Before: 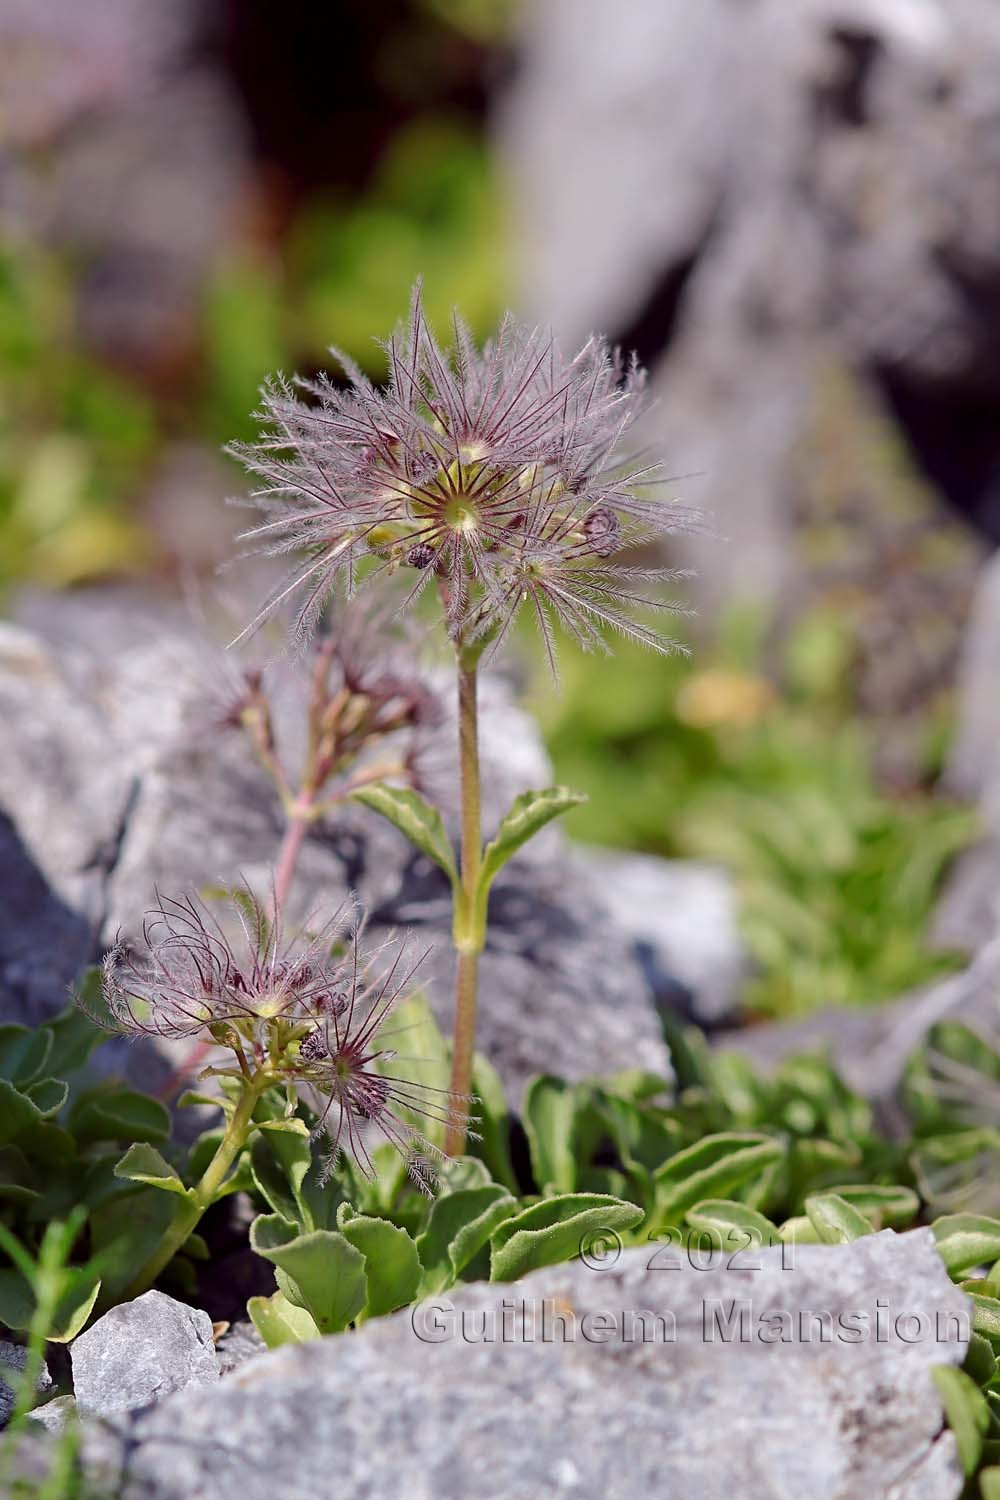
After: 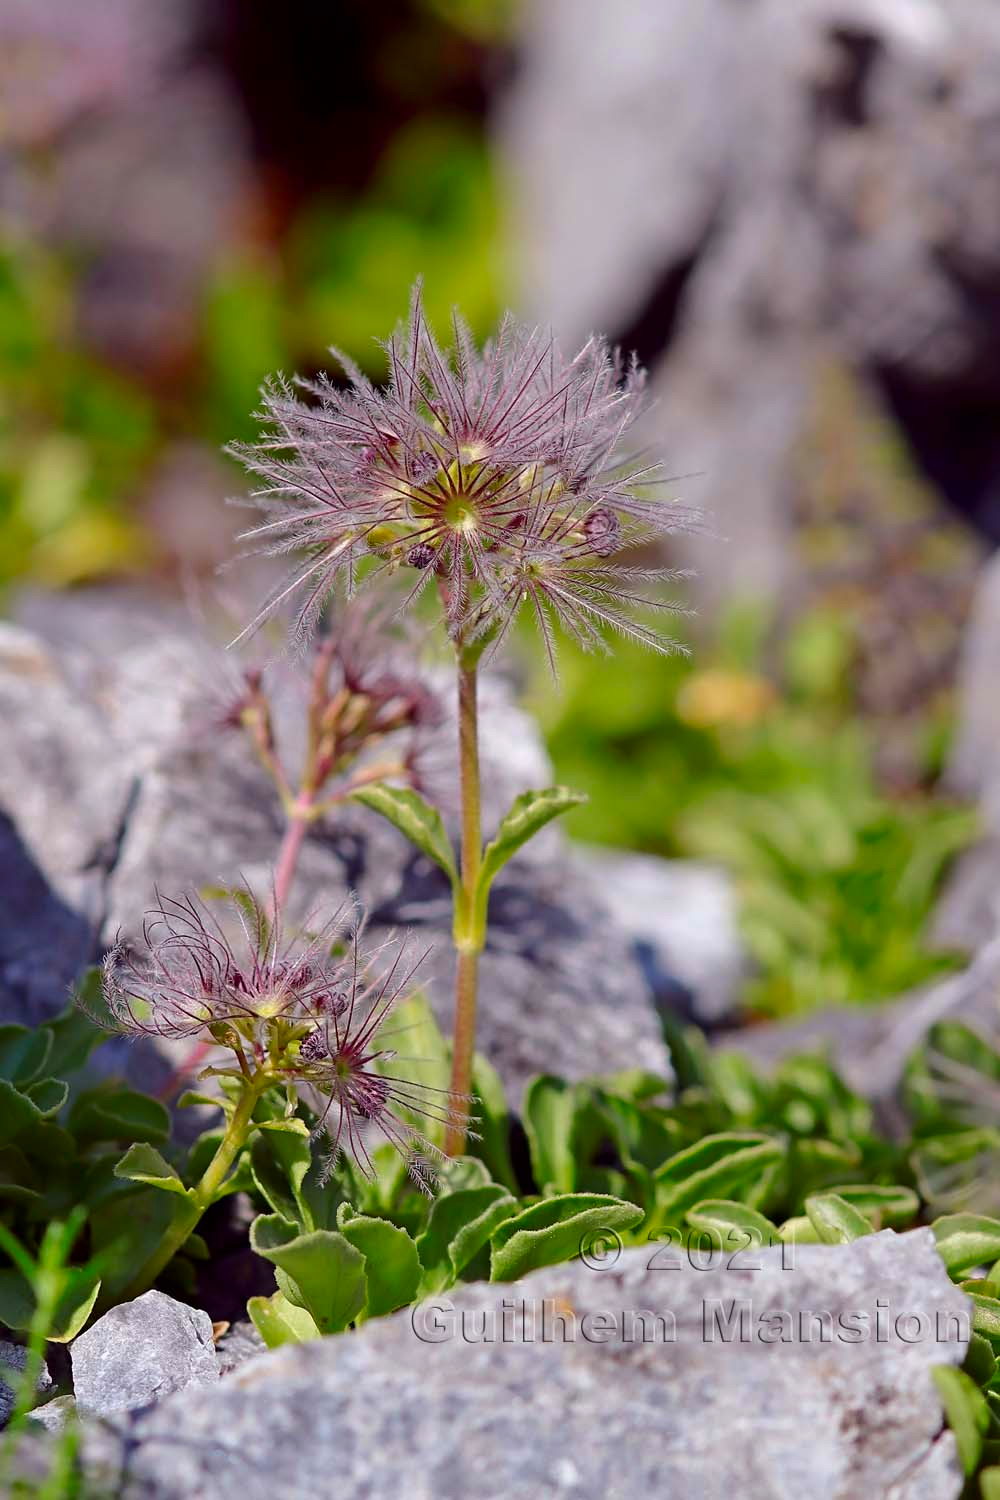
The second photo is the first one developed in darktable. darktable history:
contrast brightness saturation: brightness -0.029, saturation 0.335
shadows and highlights: radius 336.28, shadows 28.48, shadows color adjustment 98.01%, highlights color adjustment 58.66%, soften with gaussian
exposure: exposure -0.013 EV, compensate highlight preservation false
